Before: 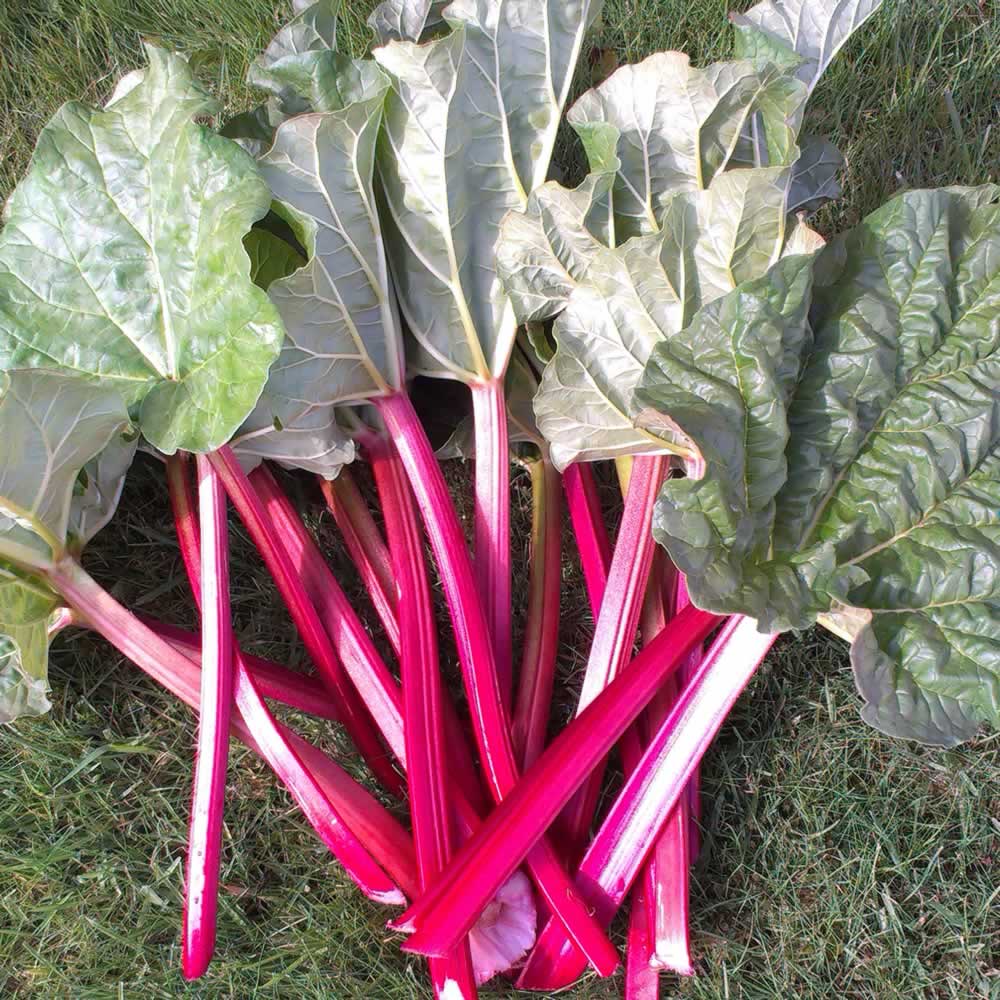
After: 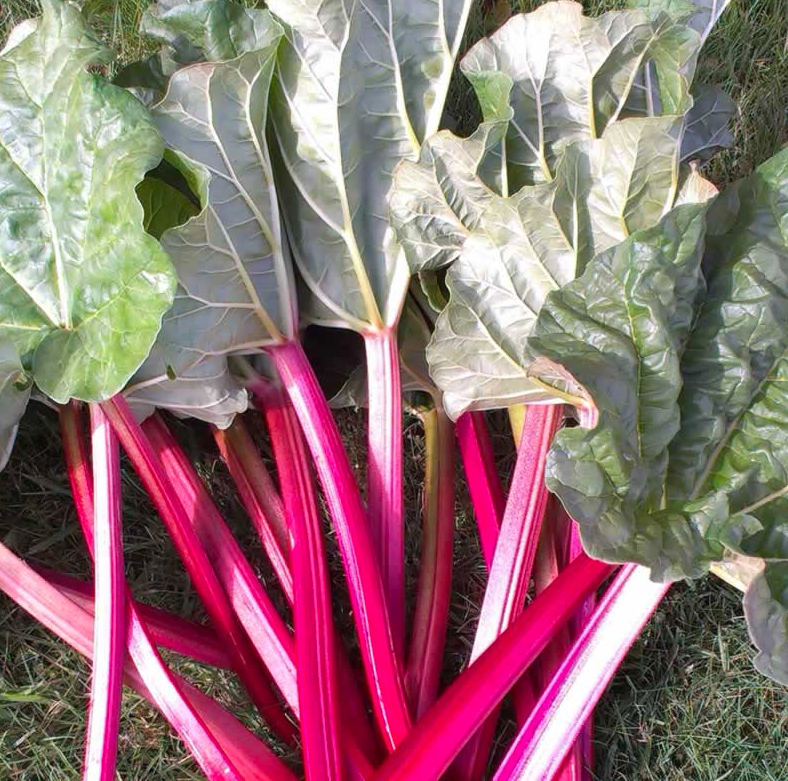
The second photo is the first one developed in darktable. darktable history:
shadows and highlights: white point adjustment 0.05, highlights color adjustment 55.9%, soften with gaussian
crop and rotate: left 10.77%, top 5.1%, right 10.41%, bottom 16.76%
contrast brightness saturation: contrast 0.04, saturation 0.07
